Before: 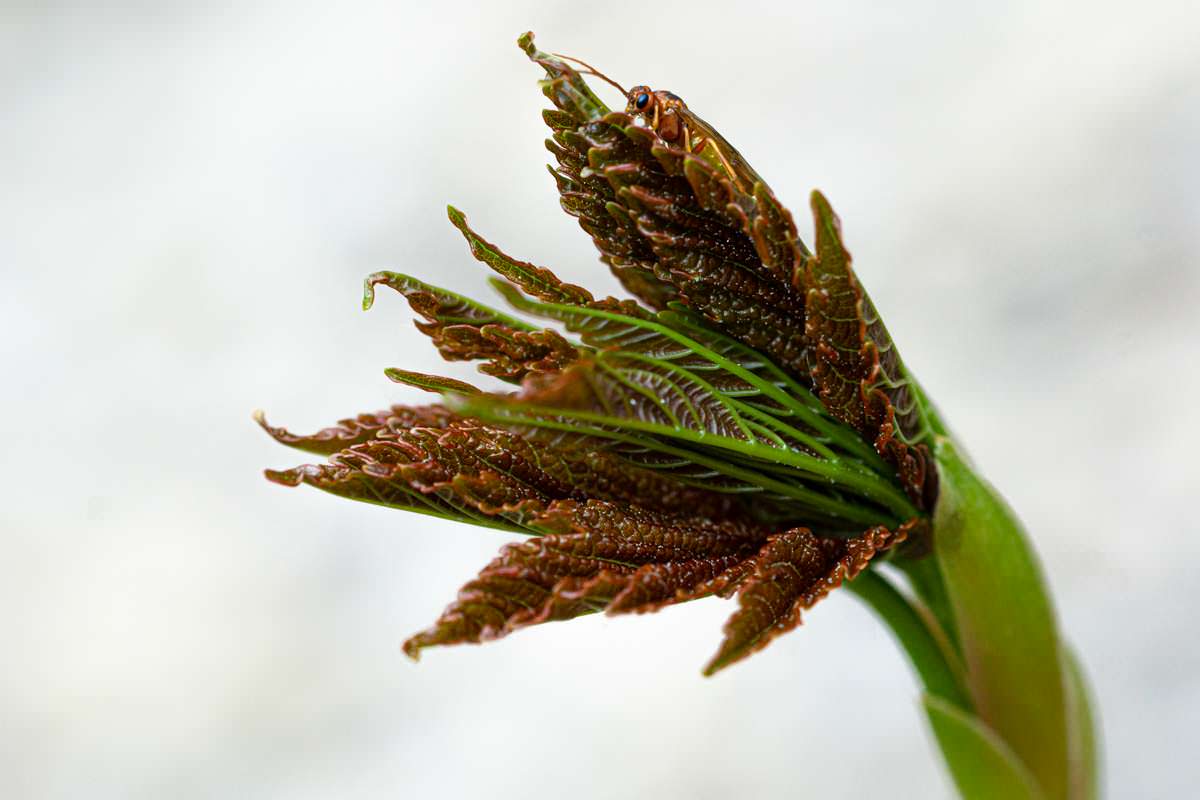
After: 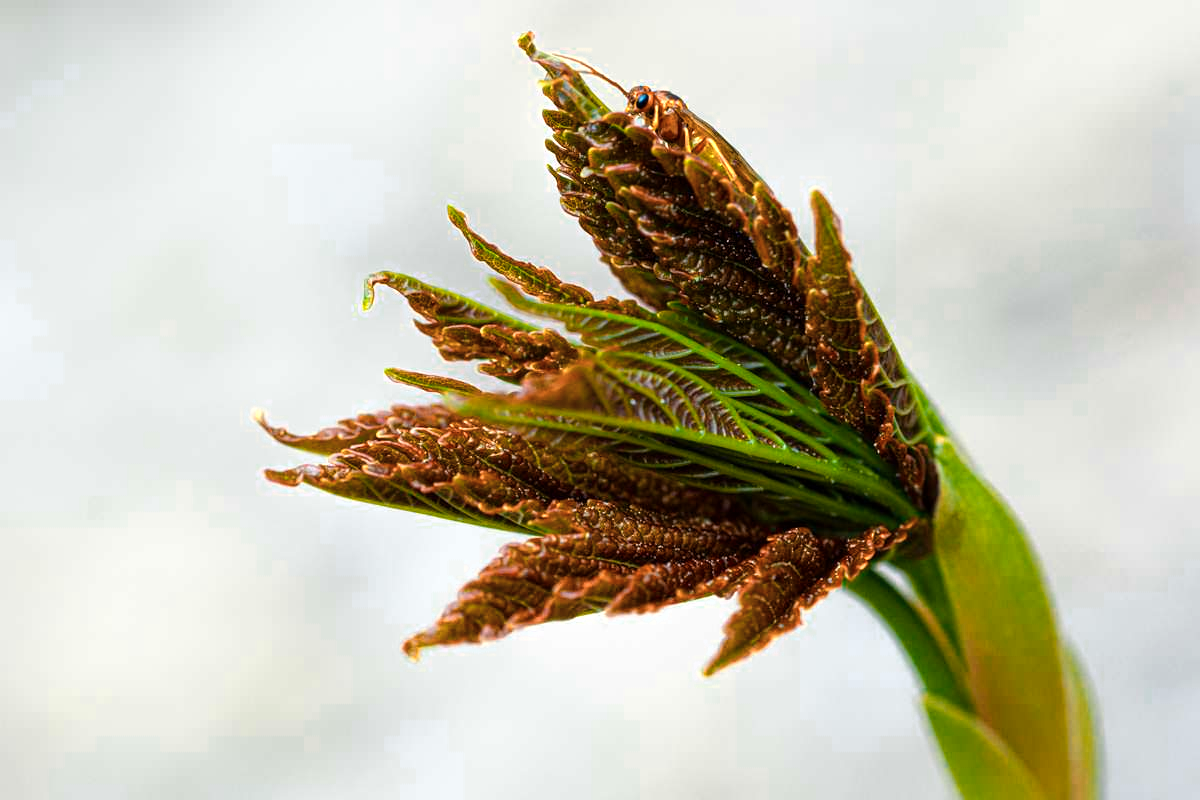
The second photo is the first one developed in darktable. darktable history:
color balance rgb: perceptual saturation grading › global saturation 29.512%, global vibrance 20%
color zones: curves: ch0 [(0.018, 0.548) (0.224, 0.64) (0.425, 0.447) (0.675, 0.575) (0.732, 0.579)]; ch1 [(0.066, 0.487) (0.25, 0.5) (0.404, 0.43) (0.75, 0.421) (0.956, 0.421)]; ch2 [(0.044, 0.561) (0.215, 0.465) (0.399, 0.544) (0.465, 0.548) (0.614, 0.447) (0.724, 0.43) (0.882, 0.623) (0.956, 0.632)]
